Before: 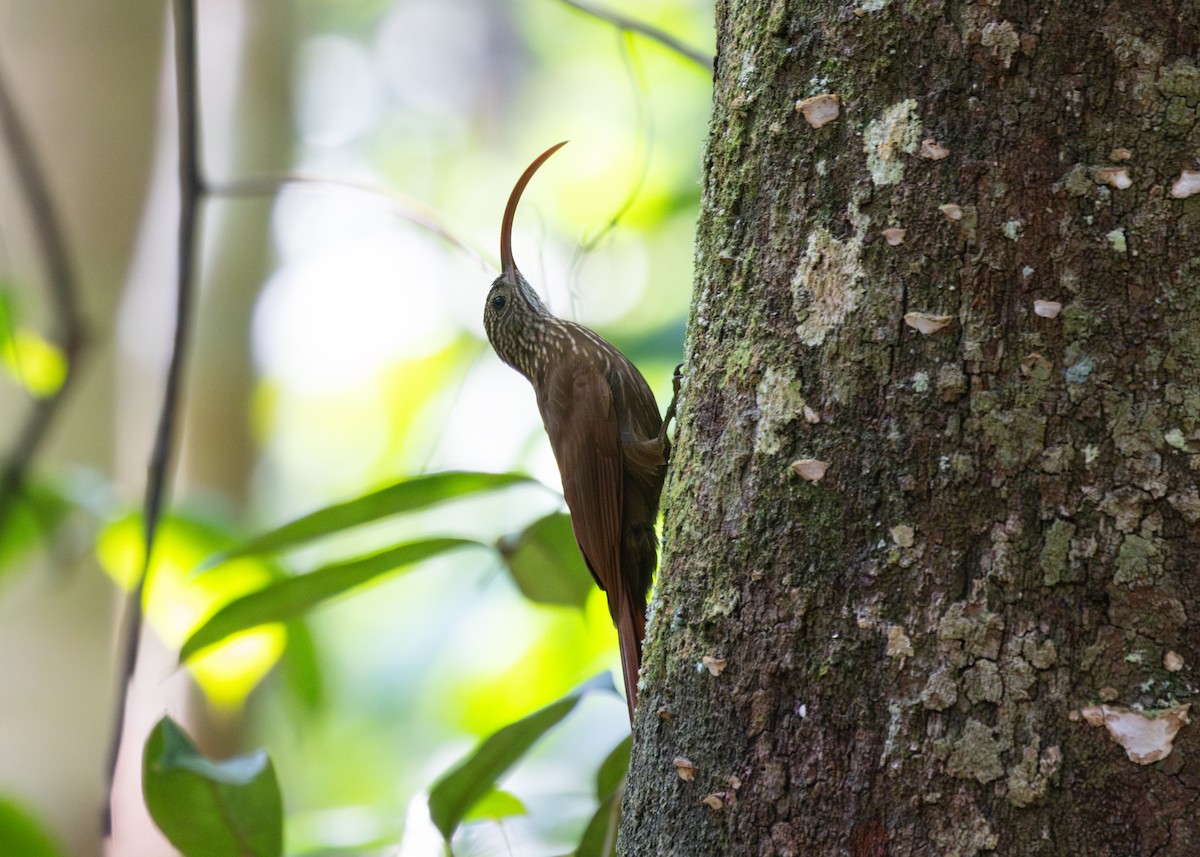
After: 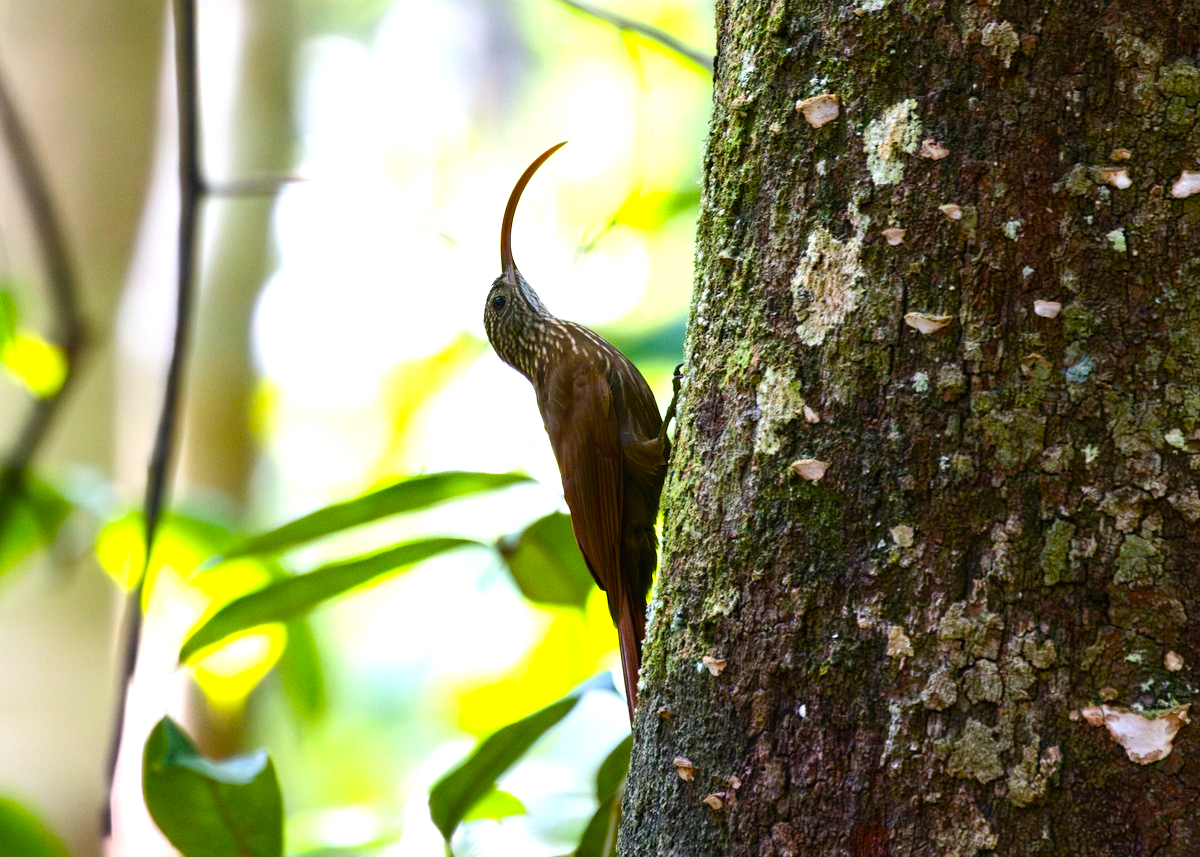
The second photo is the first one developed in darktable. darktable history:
color balance rgb: white fulcrum 0.088 EV, linear chroma grading › global chroma 14.858%, perceptual saturation grading › global saturation 20%, perceptual saturation grading › highlights -25.085%, perceptual saturation grading › shadows 49.831%, global vibrance 20%
tone equalizer: -8 EV -0.736 EV, -7 EV -0.696 EV, -6 EV -0.612 EV, -5 EV -0.375 EV, -3 EV 0.37 EV, -2 EV 0.6 EV, -1 EV 0.683 EV, +0 EV 0.762 EV, edges refinement/feathering 500, mask exposure compensation -1.57 EV, preserve details no
